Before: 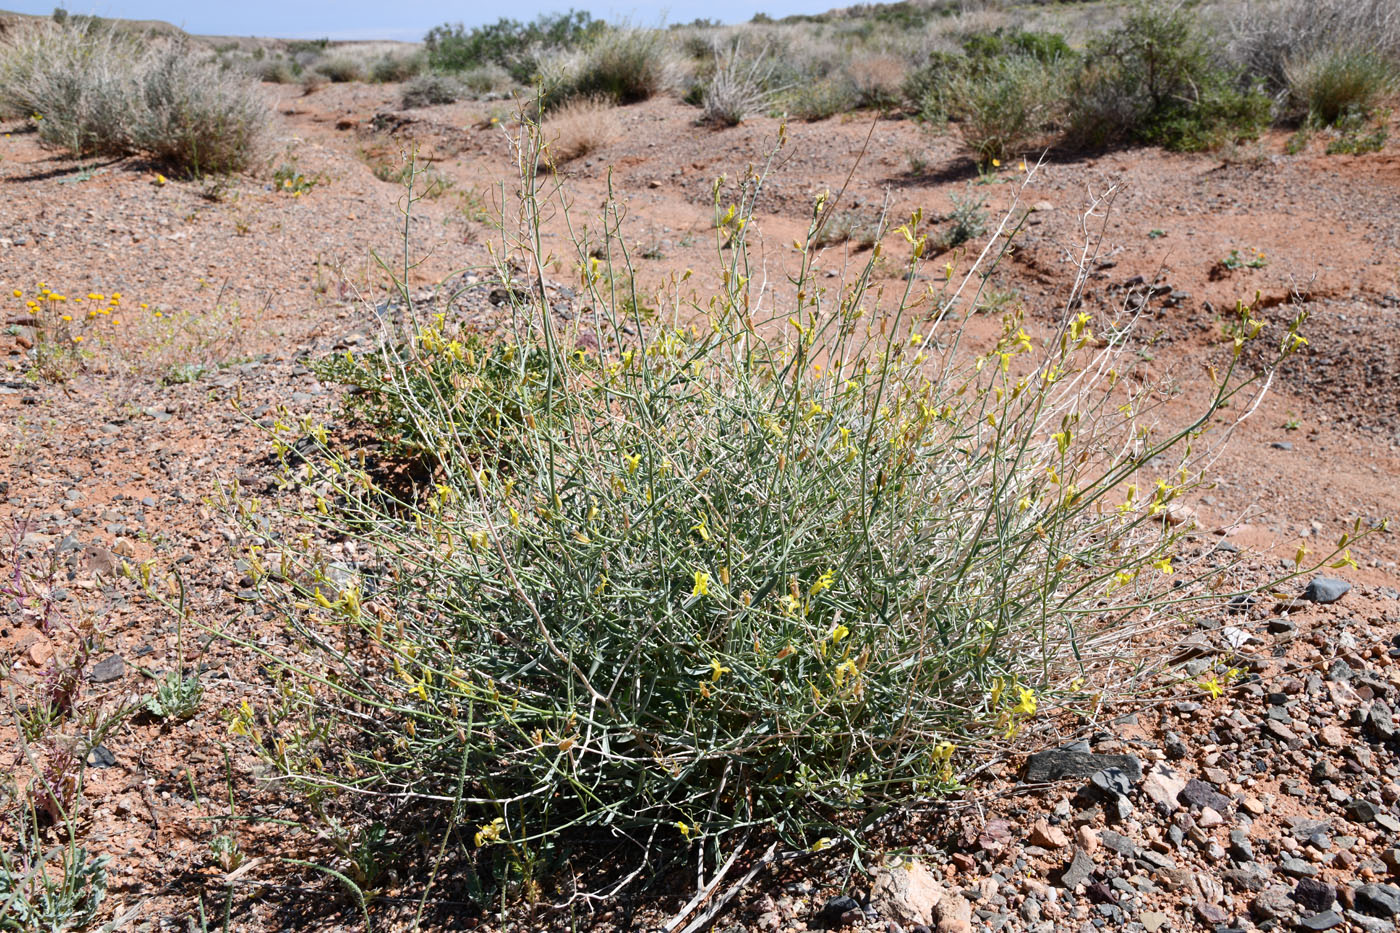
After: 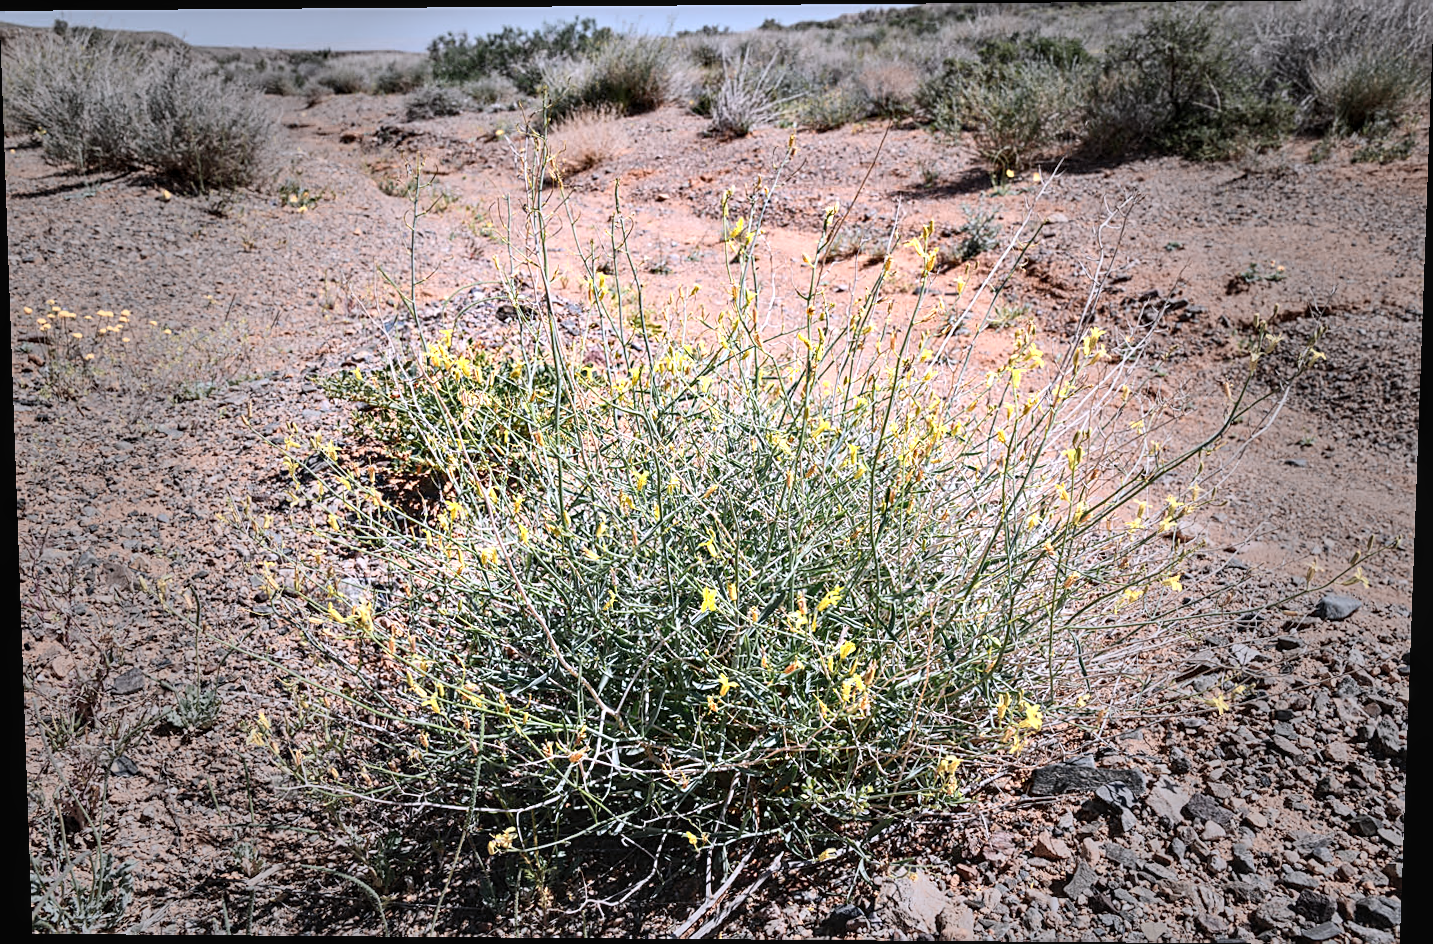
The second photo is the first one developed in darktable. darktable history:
white balance: red 1.004, blue 1.096
sharpen: on, module defaults
vignetting: fall-off start 40%, fall-off radius 40%
rotate and perspective: lens shift (vertical) 0.048, lens shift (horizontal) -0.024, automatic cropping off
local contrast: on, module defaults
color zones: curves: ch0 [(0.018, 0.548) (0.197, 0.654) (0.425, 0.447) (0.605, 0.658) (0.732, 0.579)]; ch1 [(0.105, 0.531) (0.224, 0.531) (0.386, 0.39) (0.618, 0.456) (0.732, 0.456) (0.956, 0.421)]; ch2 [(0.039, 0.583) (0.215, 0.465) (0.399, 0.544) (0.465, 0.548) (0.614, 0.447) (0.724, 0.43) (0.882, 0.623) (0.956, 0.632)]
contrast brightness saturation: contrast 0.2, brightness 0.16, saturation 0.22
